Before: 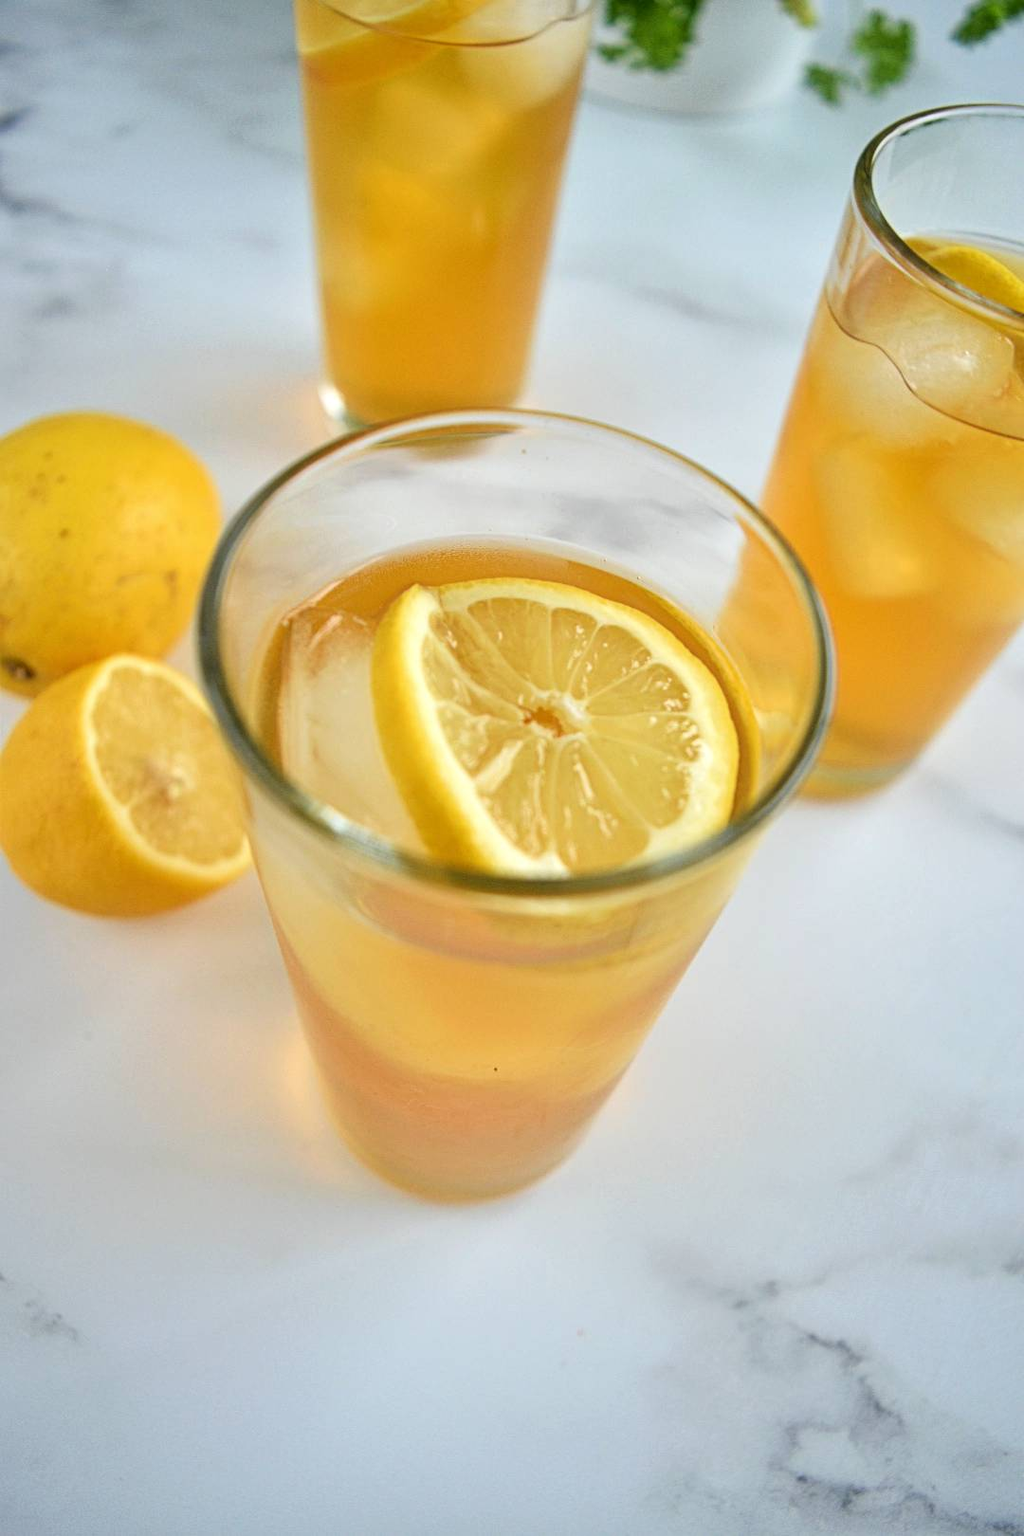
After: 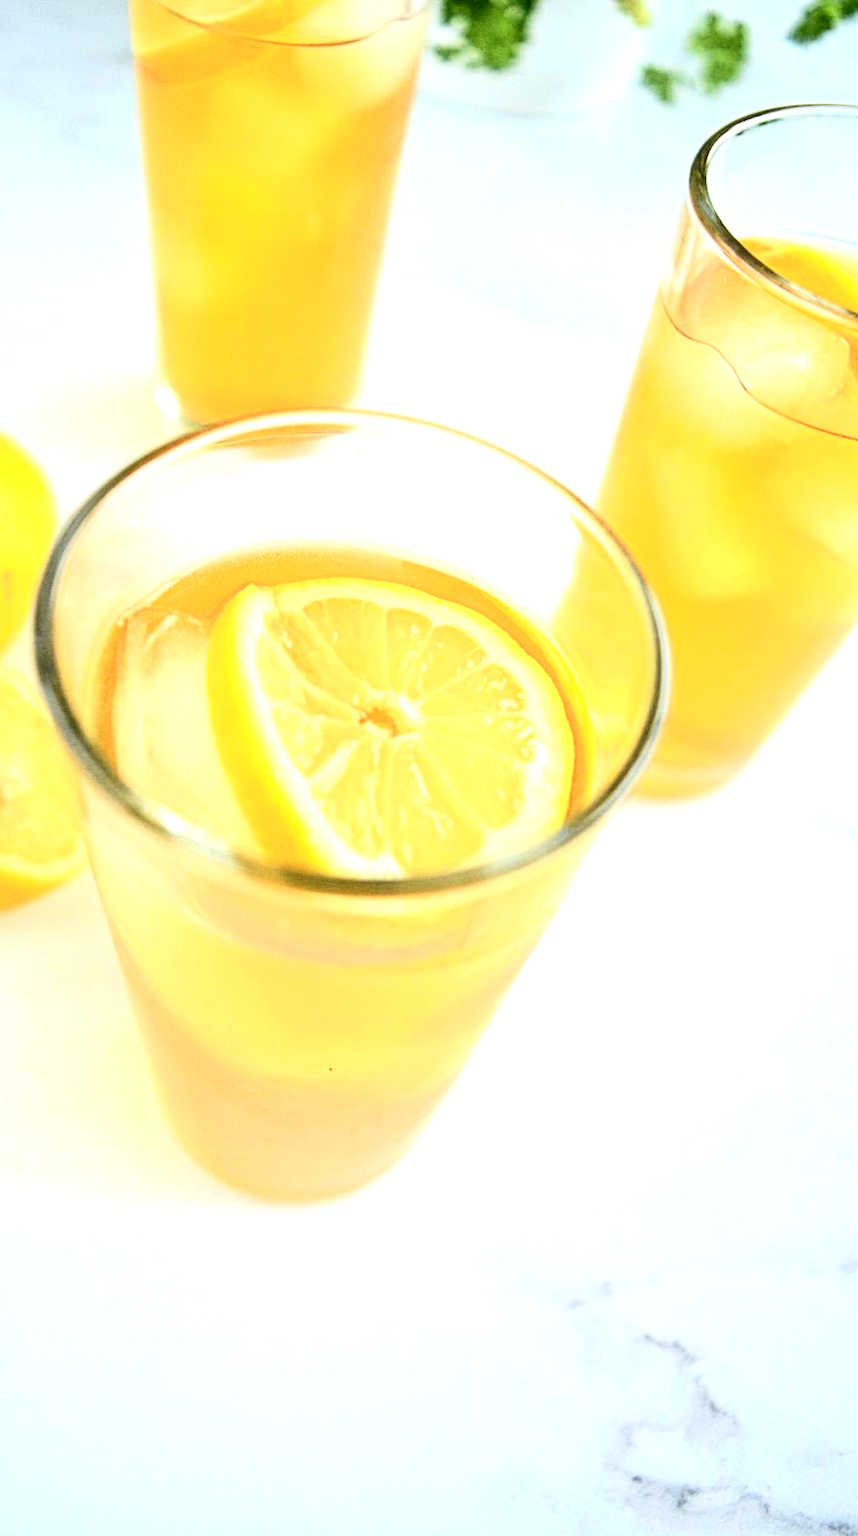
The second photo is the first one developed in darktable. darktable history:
exposure: exposure 0.999 EV, compensate highlight preservation false
contrast brightness saturation: contrast 0.28
crop: left 16.145%
